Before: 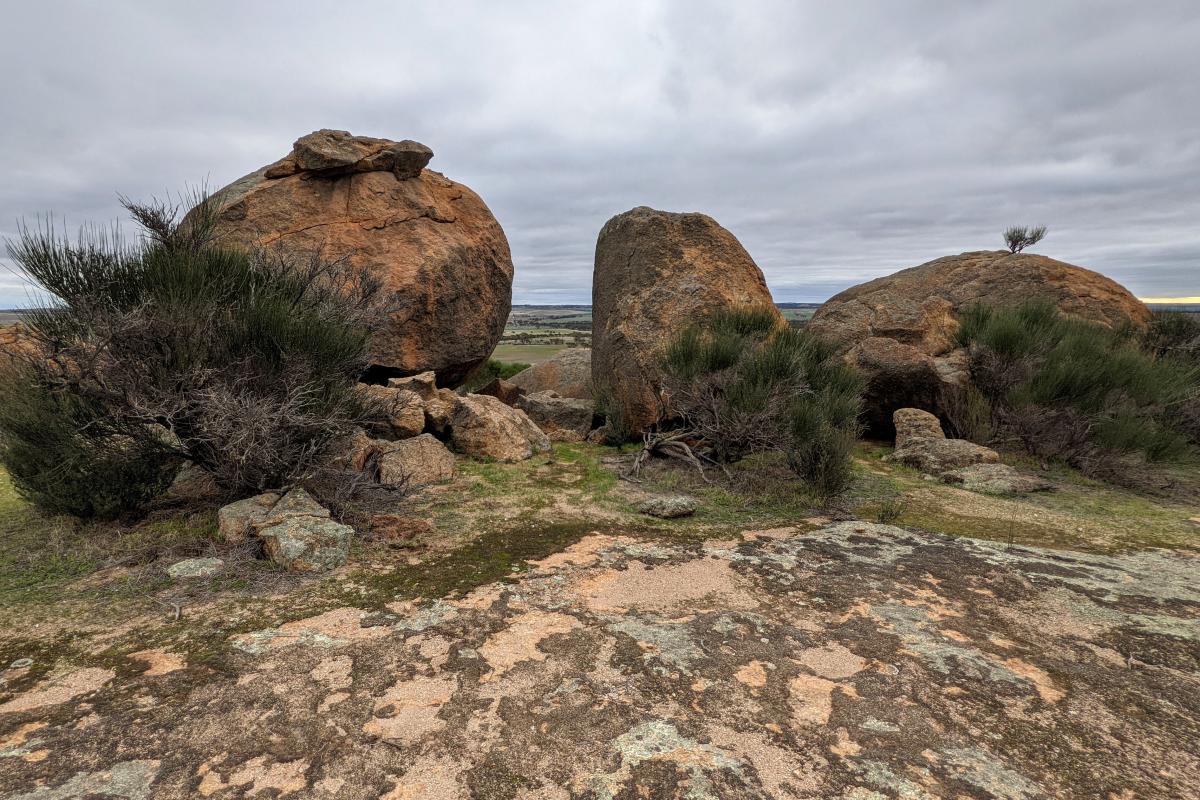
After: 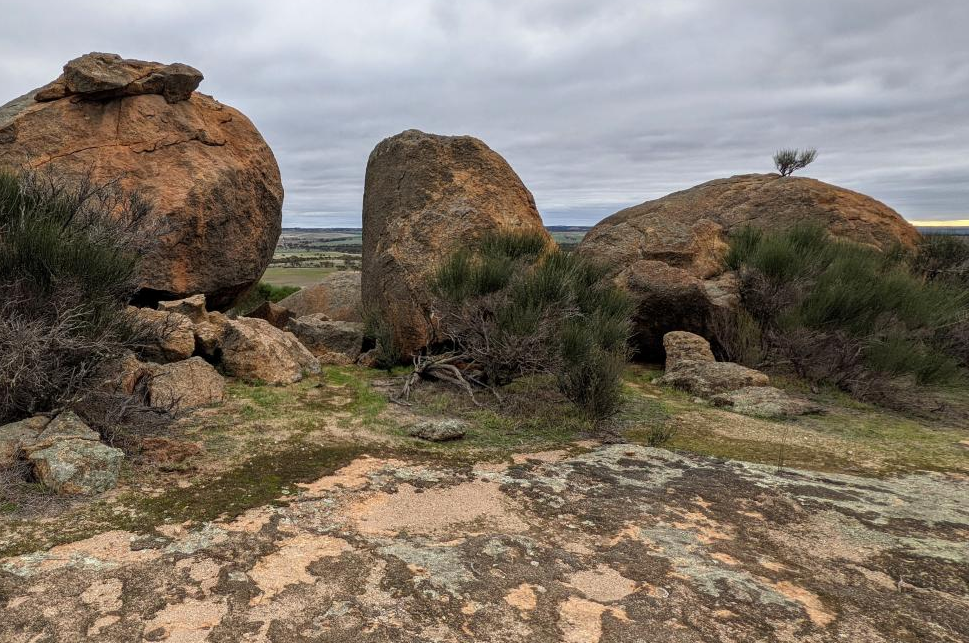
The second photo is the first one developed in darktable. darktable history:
crop: left 19.22%, top 9.74%, right 0%, bottom 9.79%
